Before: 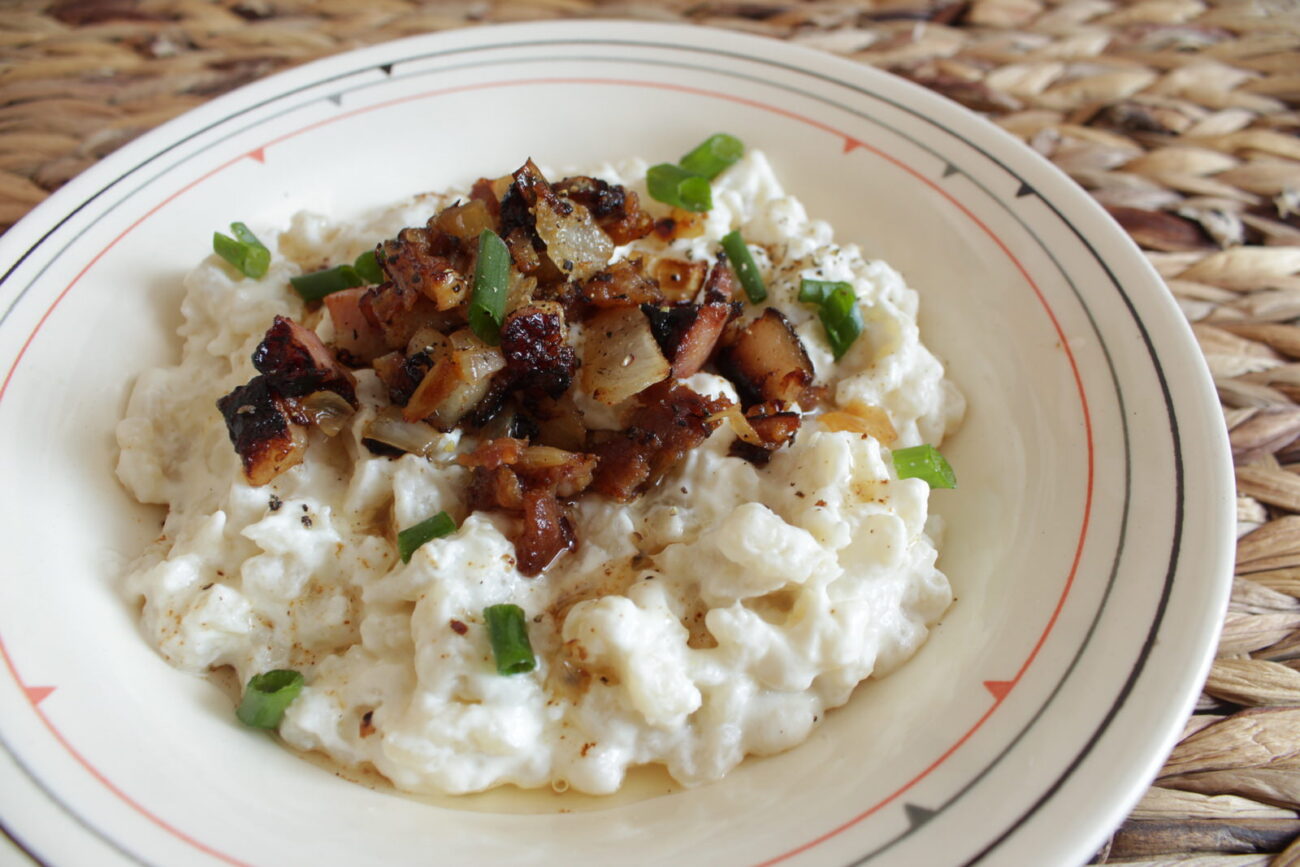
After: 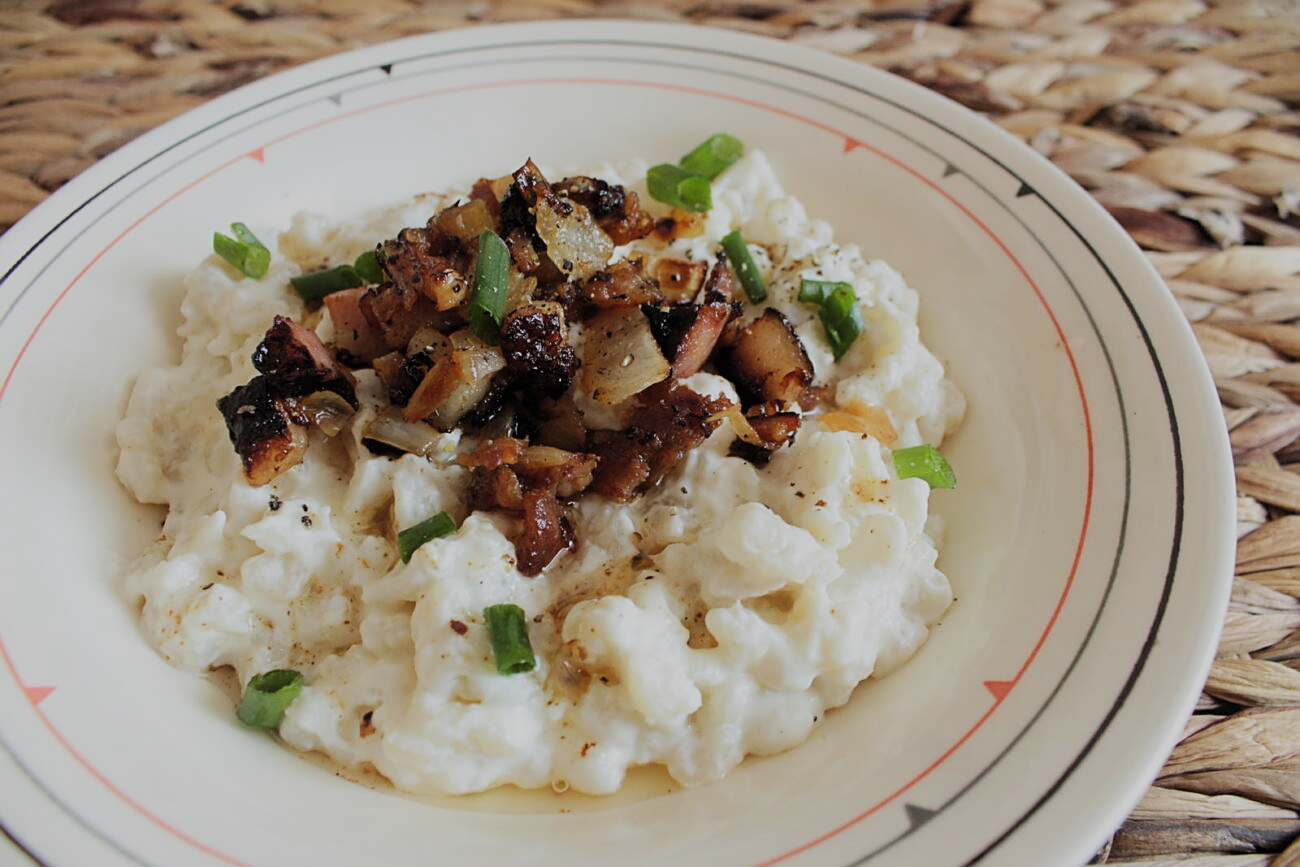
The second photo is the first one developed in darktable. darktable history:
sharpen: on, module defaults
filmic rgb: black relative exposure -7.65 EV, white relative exposure 4.56 EV, hardness 3.61, preserve chrominance RGB euclidean norm, color science v5 (2021), iterations of high-quality reconstruction 10, contrast in shadows safe, contrast in highlights safe
